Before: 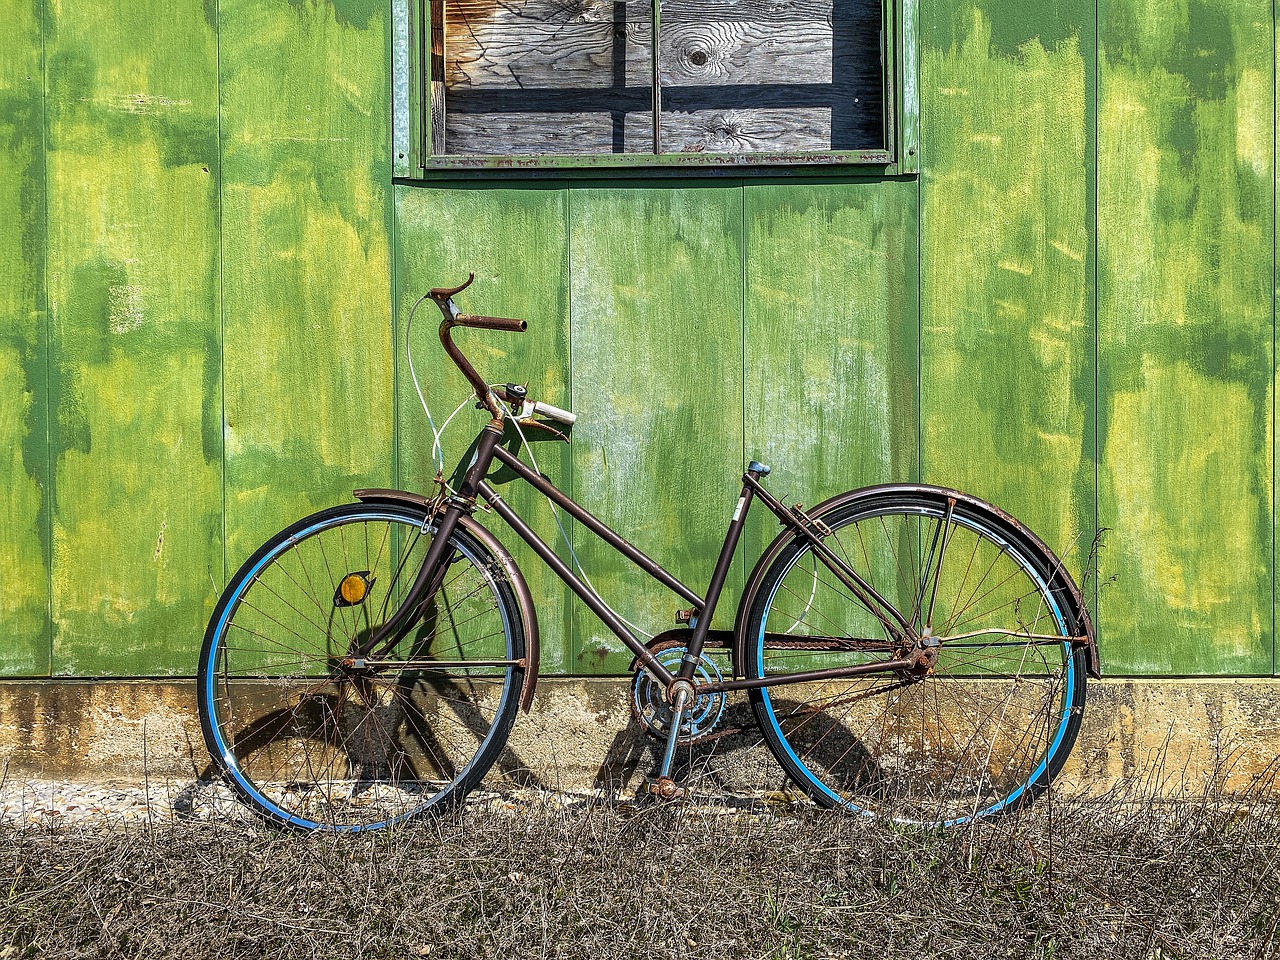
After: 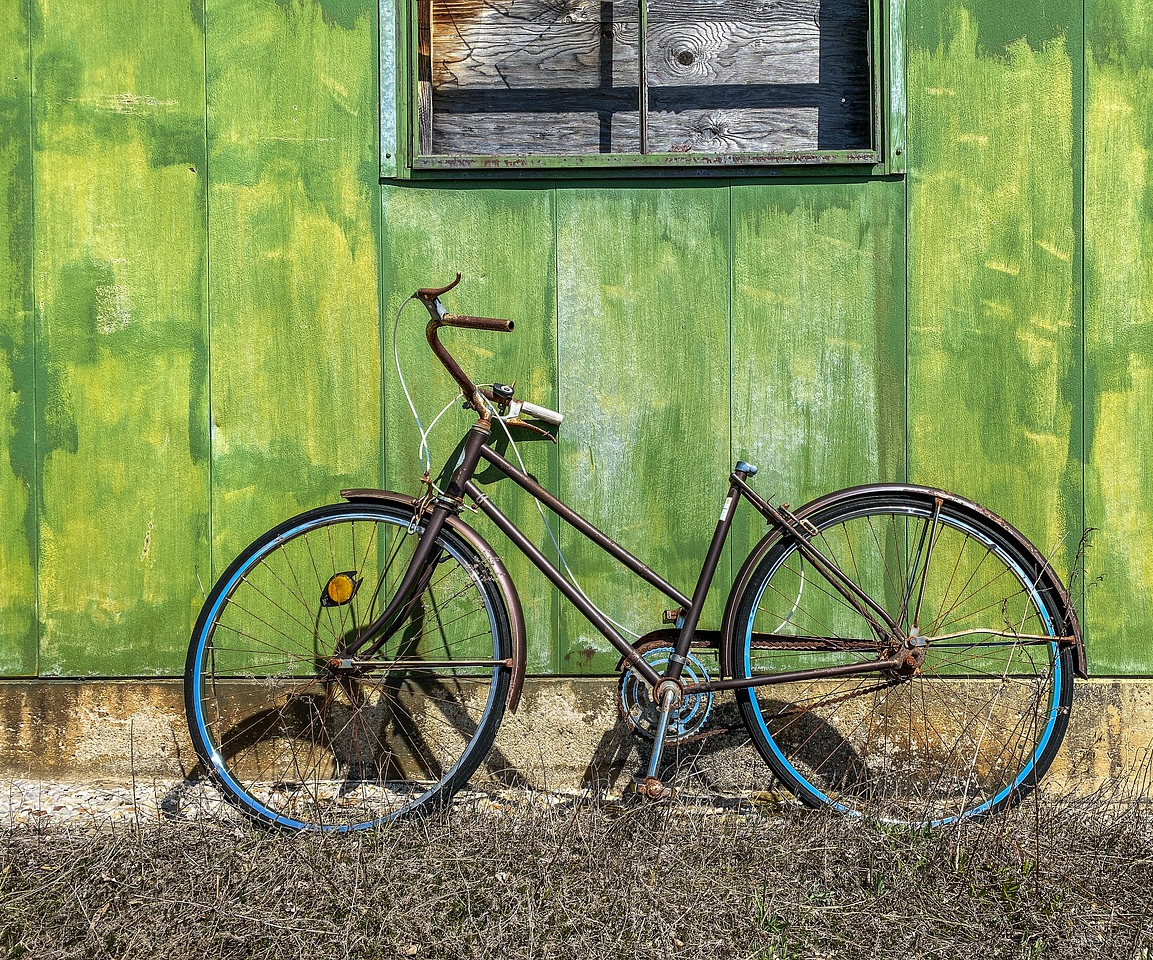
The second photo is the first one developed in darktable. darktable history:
crop and rotate: left 1.088%, right 8.807%
levels: mode automatic
